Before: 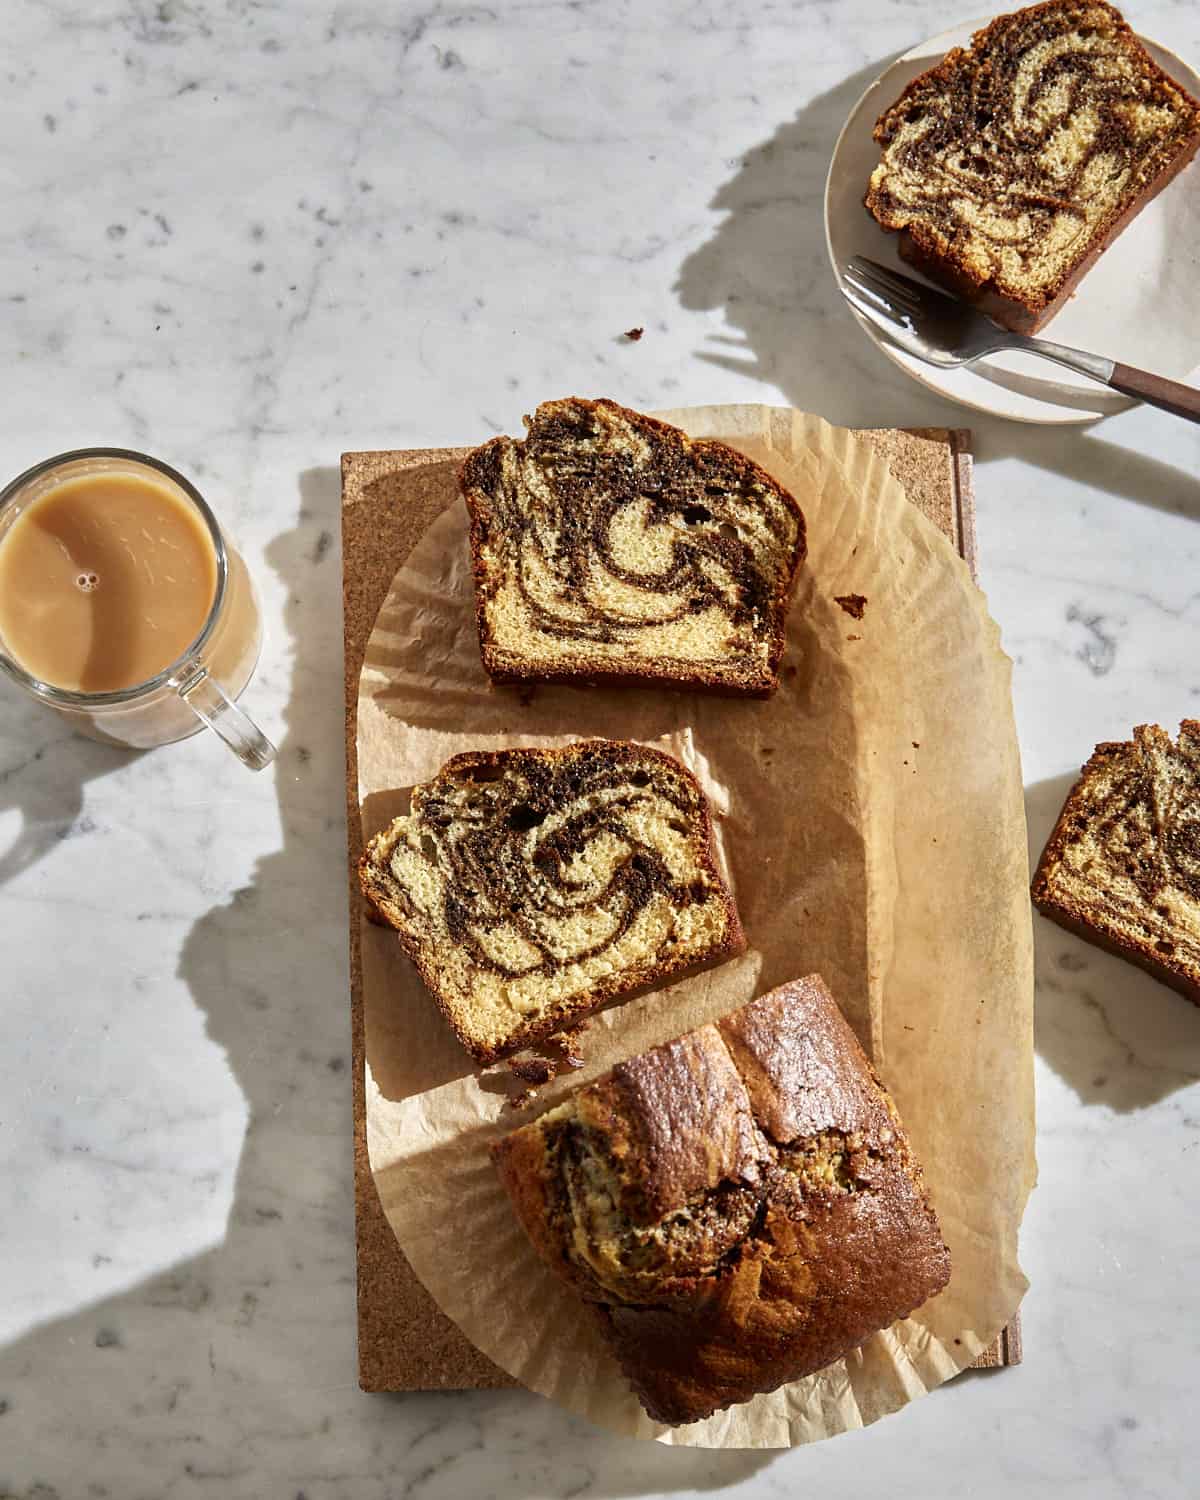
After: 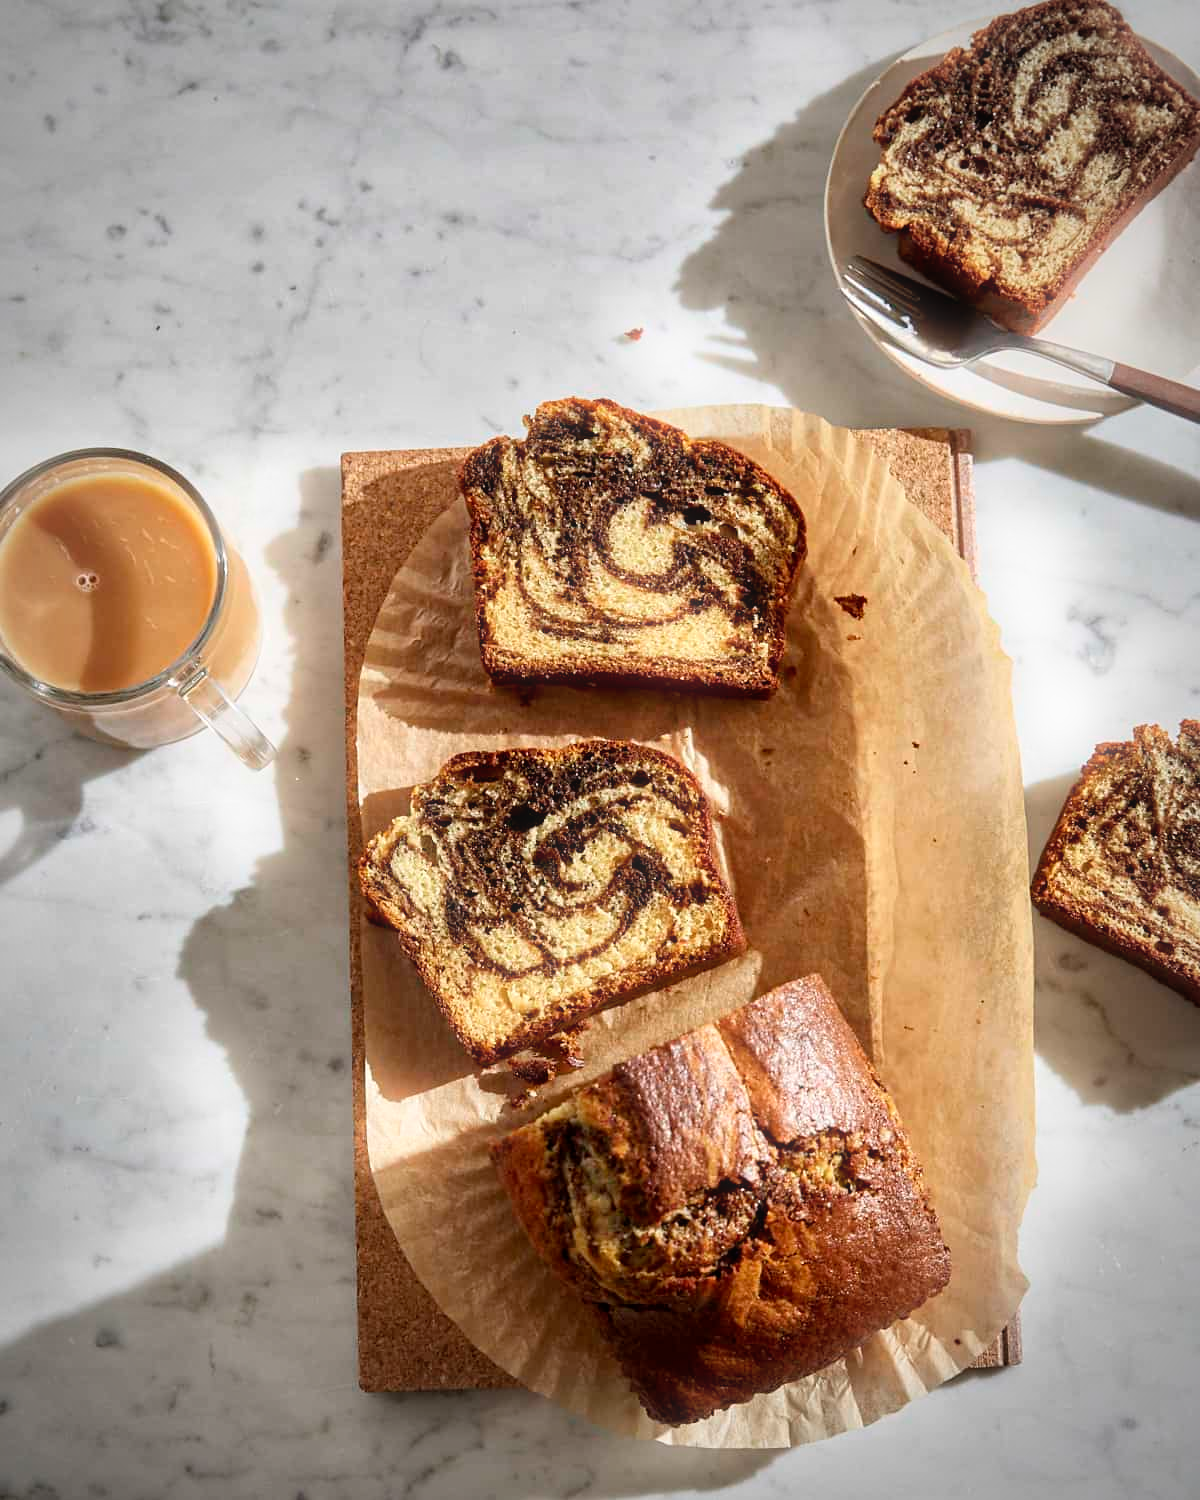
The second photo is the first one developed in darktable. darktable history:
vignetting: fall-off radius 60%, automatic ratio true
bloom: size 5%, threshold 95%, strength 15%
